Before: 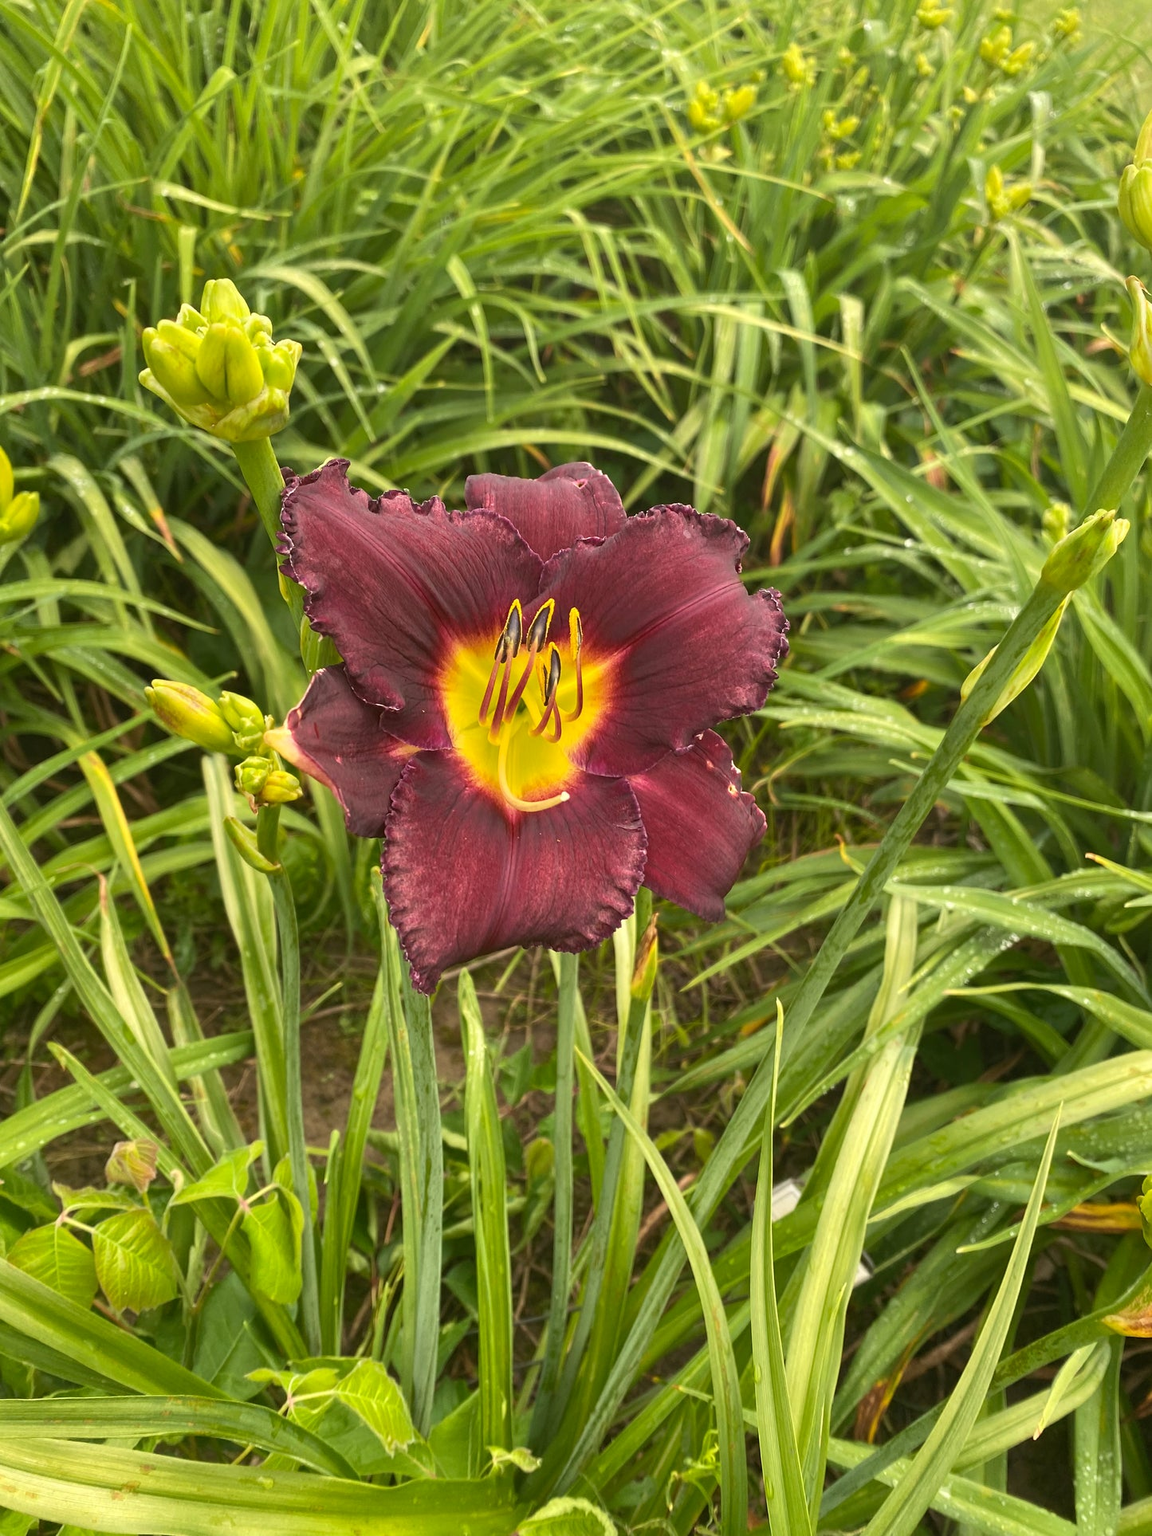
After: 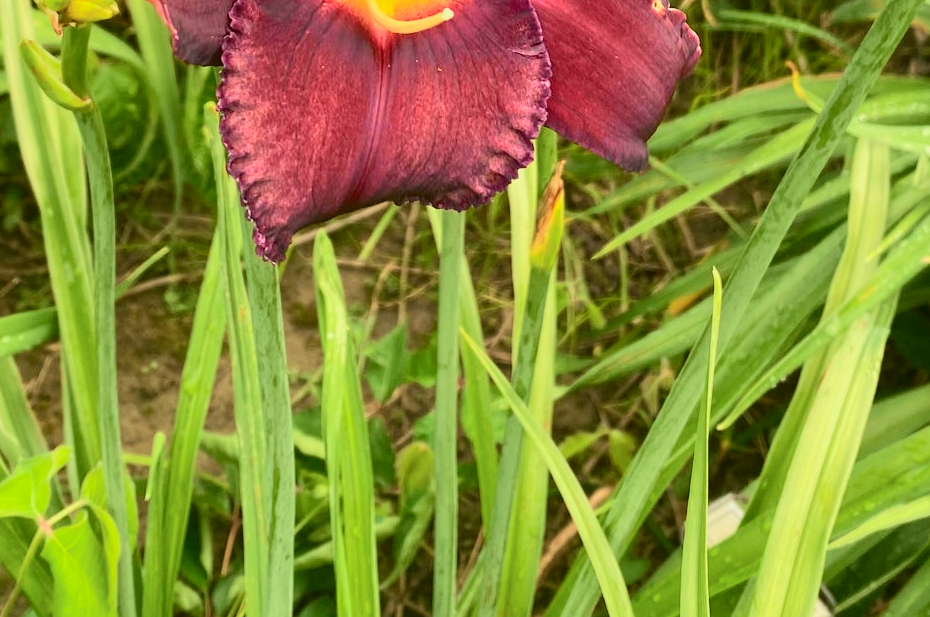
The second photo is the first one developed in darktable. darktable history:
tone curve: curves: ch0 [(0, 0.022) (0.114, 0.083) (0.281, 0.315) (0.447, 0.557) (0.588, 0.711) (0.786, 0.839) (0.999, 0.949)]; ch1 [(0, 0) (0.389, 0.352) (0.458, 0.433) (0.486, 0.474) (0.509, 0.505) (0.535, 0.53) (0.555, 0.557) (0.586, 0.622) (0.677, 0.724) (1, 1)]; ch2 [(0, 0) (0.369, 0.388) (0.449, 0.431) (0.501, 0.5) (0.528, 0.52) (0.561, 0.59) (0.697, 0.721) (1, 1)], color space Lab, independent channels, preserve colors none
crop: left 18.091%, top 51.13%, right 17.525%, bottom 16.85%
